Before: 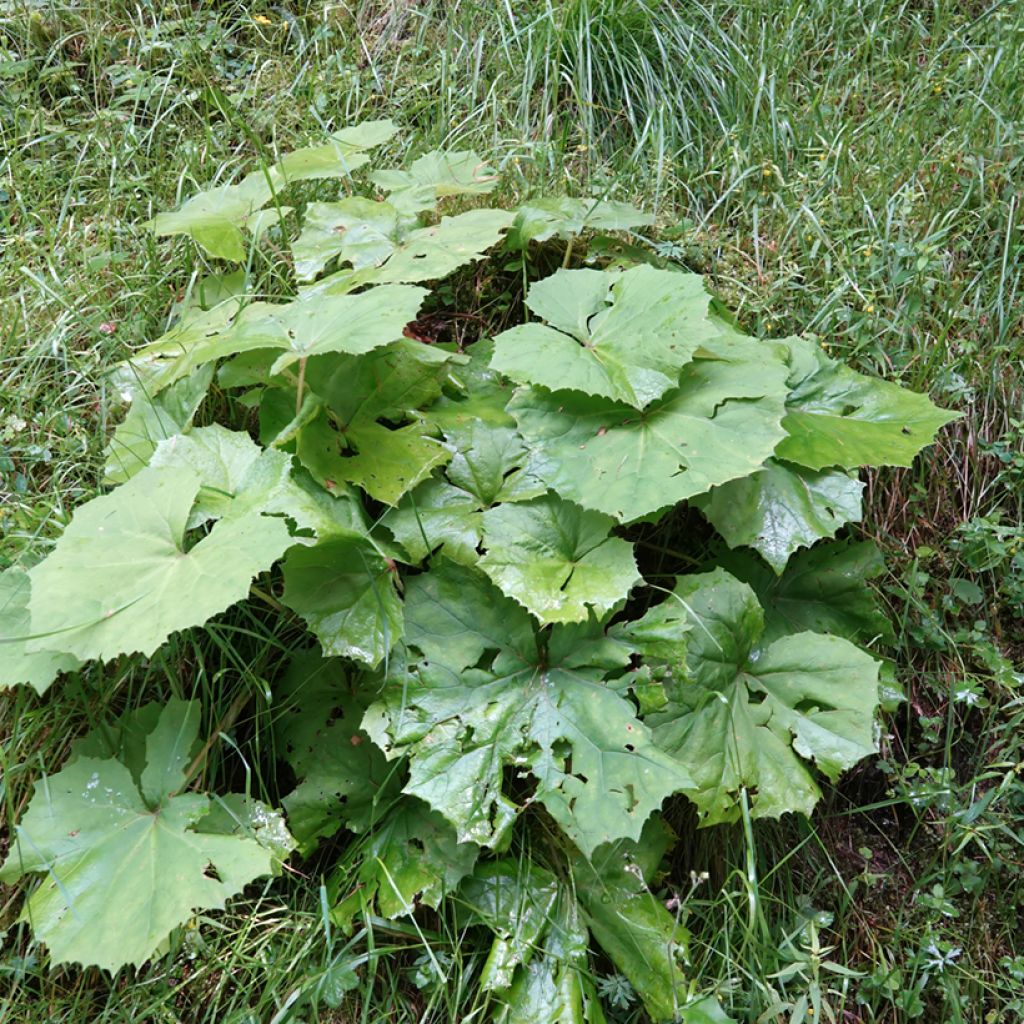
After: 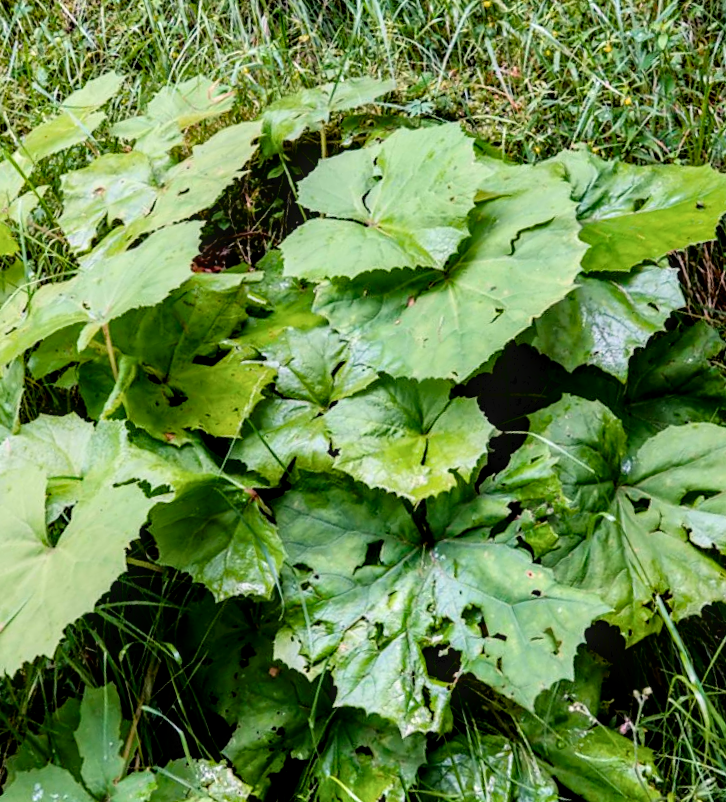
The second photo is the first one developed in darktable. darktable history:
crop and rotate: angle 18.2°, left 6.833%, right 3.627%, bottom 1.059%
local contrast: highlights 24%, detail 150%
color balance rgb: highlights gain › chroma 0.904%, highlights gain › hue 27.11°, perceptual saturation grading › global saturation 30.954%, global vibrance 20%
tone curve: curves: ch0 [(0, 0) (0.003, 0.047) (0.011, 0.047) (0.025, 0.047) (0.044, 0.049) (0.069, 0.051) (0.1, 0.062) (0.136, 0.086) (0.177, 0.125) (0.224, 0.178) (0.277, 0.246) (0.335, 0.324) (0.399, 0.407) (0.468, 0.48) (0.543, 0.57) (0.623, 0.675) (0.709, 0.772) (0.801, 0.876) (0.898, 0.963) (1, 1)], color space Lab, independent channels, preserve colors none
filmic rgb: black relative exposure -7.65 EV, white relative exposure 4.56 EV, hardness 3.61, color science v6 (2022)
